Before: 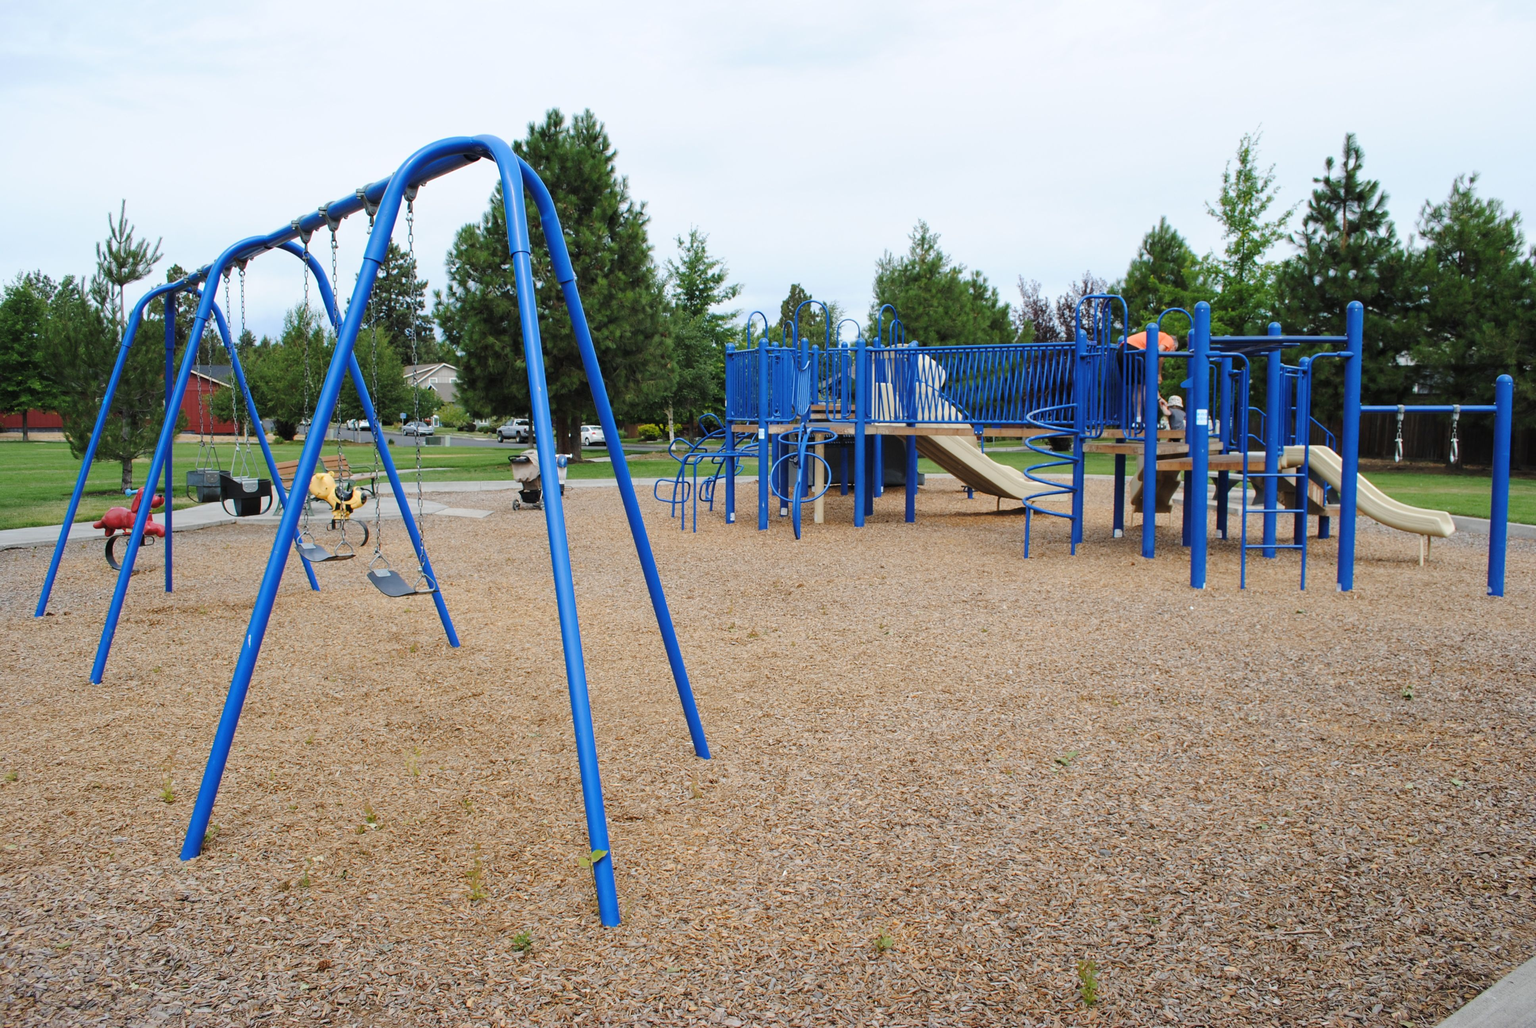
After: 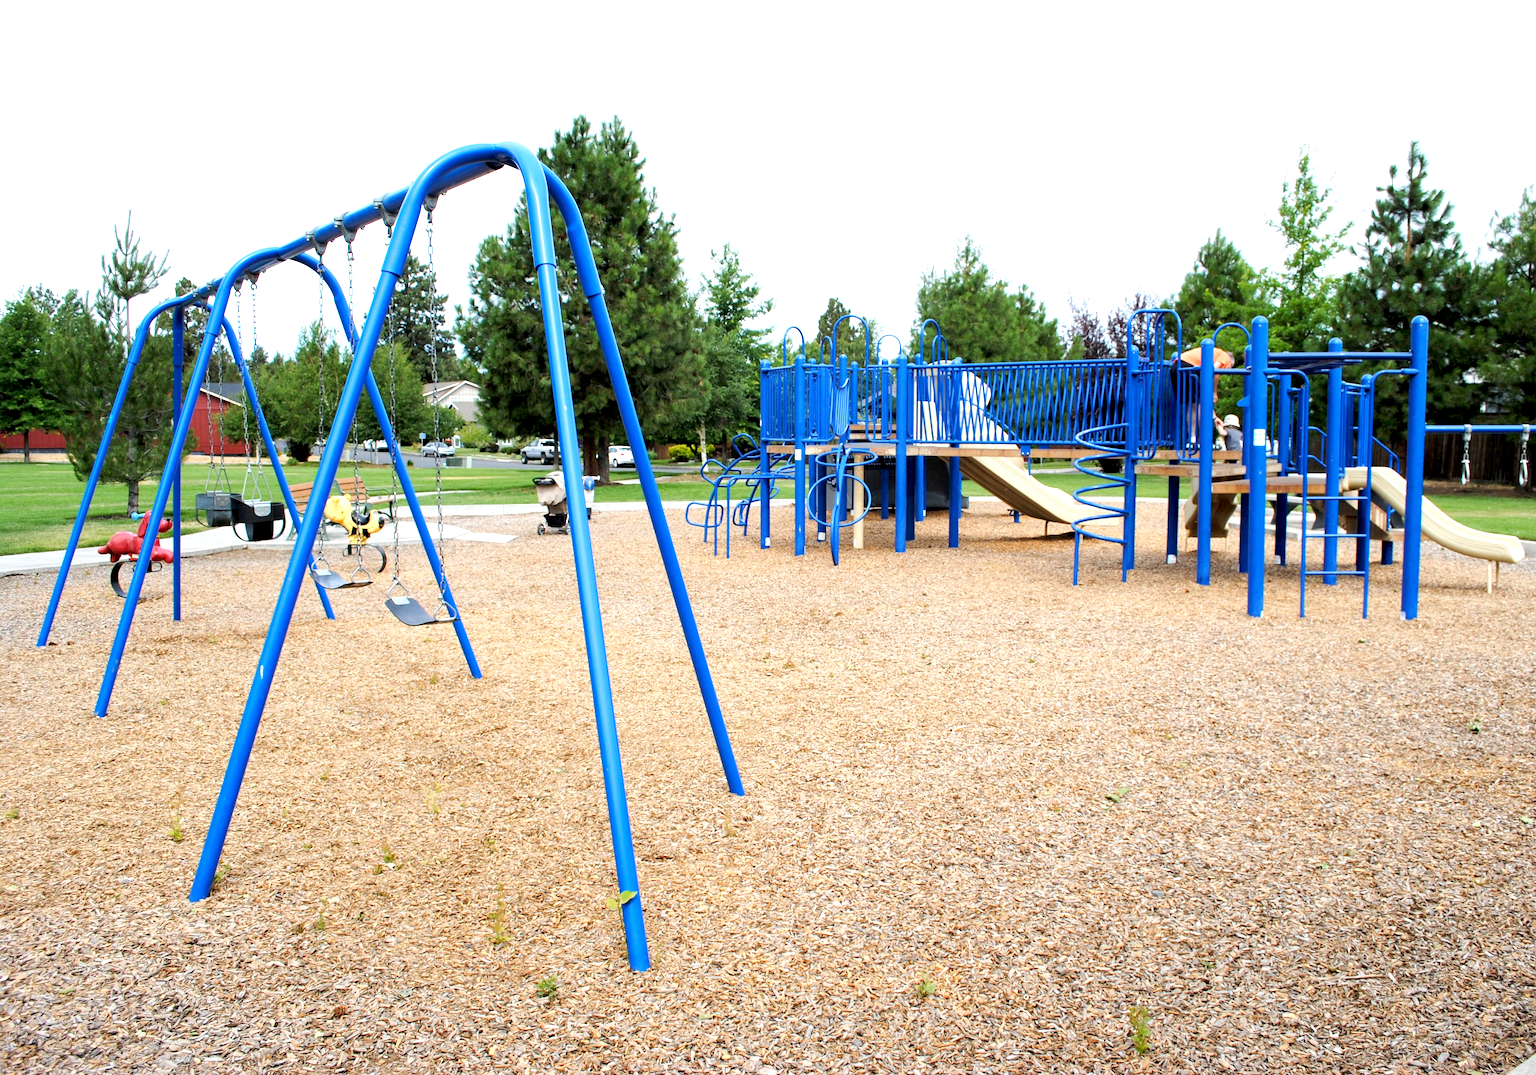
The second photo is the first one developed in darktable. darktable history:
exposure: black level correction 0.008, exposure 0.974 EV, compensate highlight preservation false
crop: right 4.534%, bottom 0.016%
